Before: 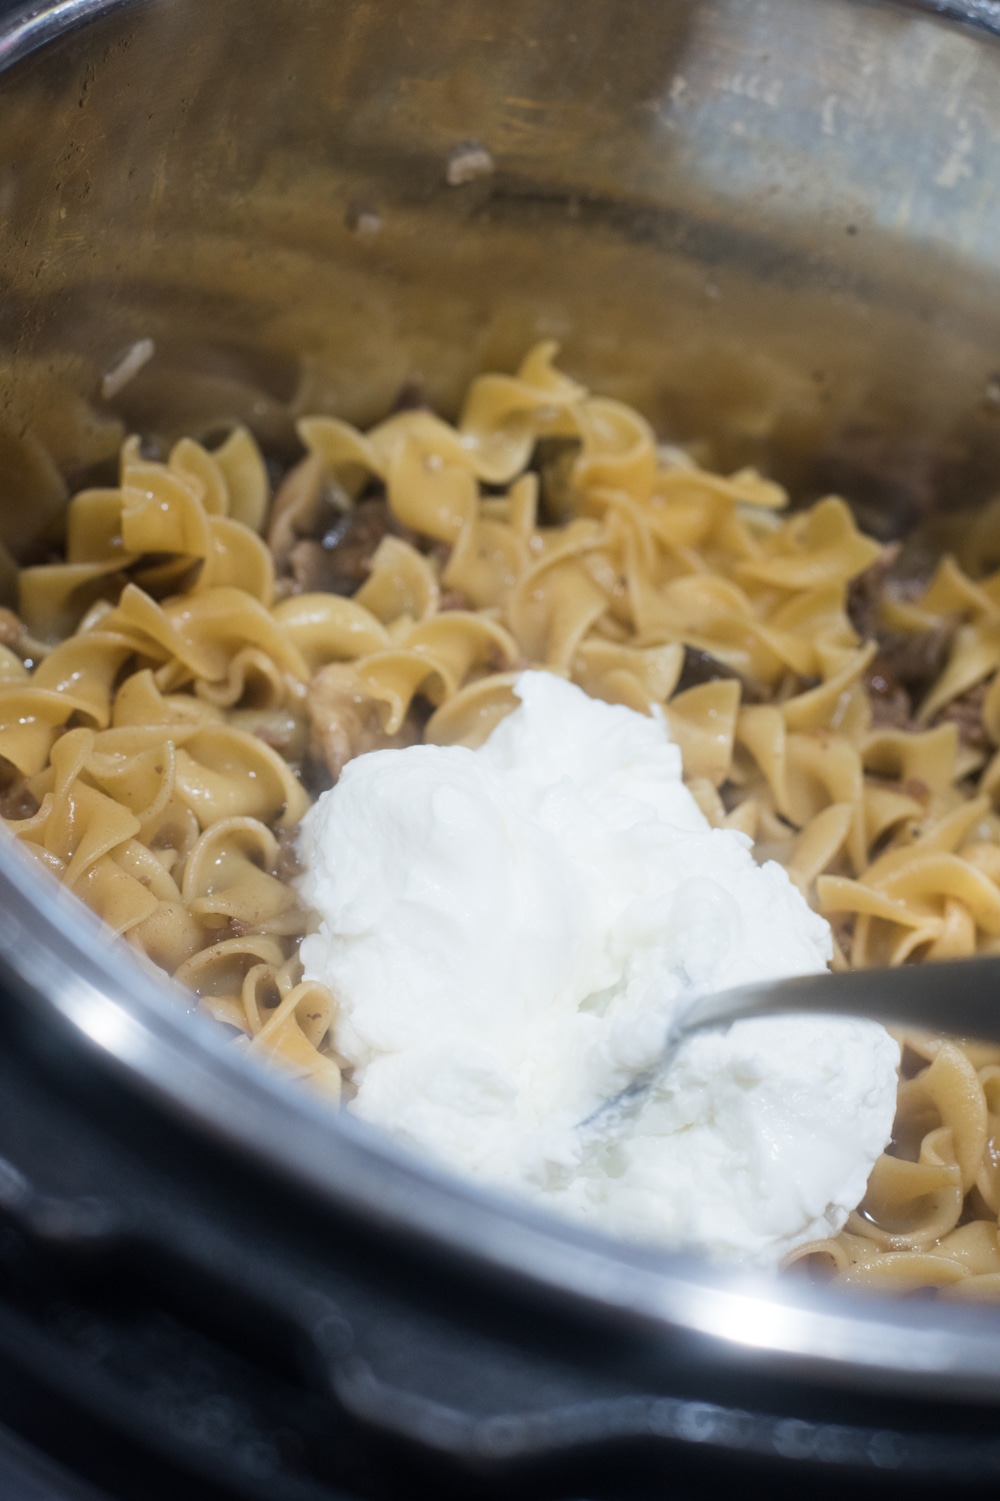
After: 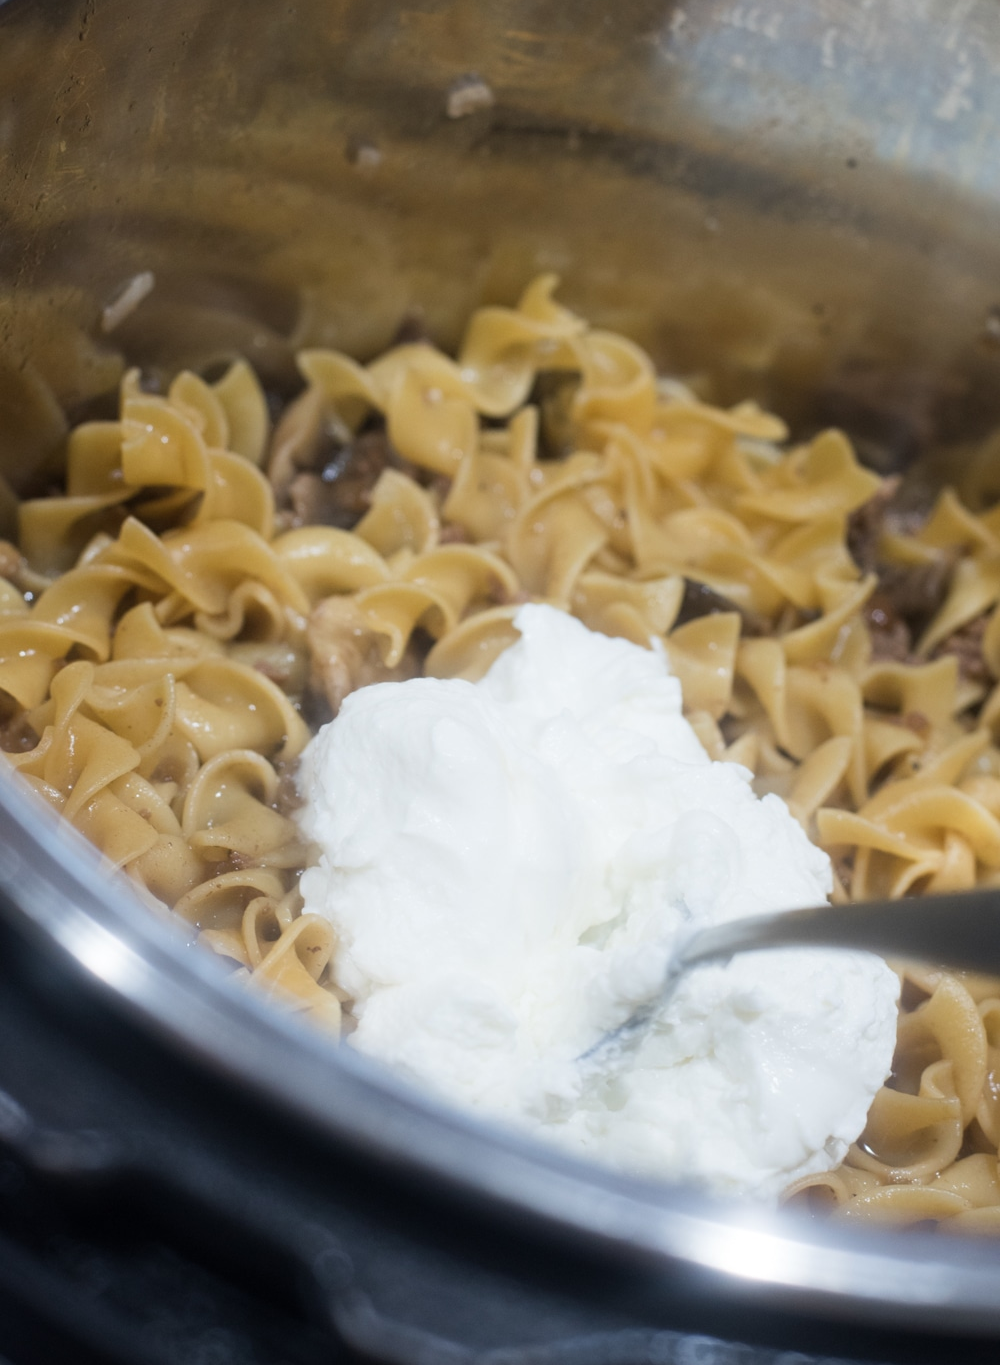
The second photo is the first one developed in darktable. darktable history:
crop and rotate: top 4.511%, bottom 4.511%
